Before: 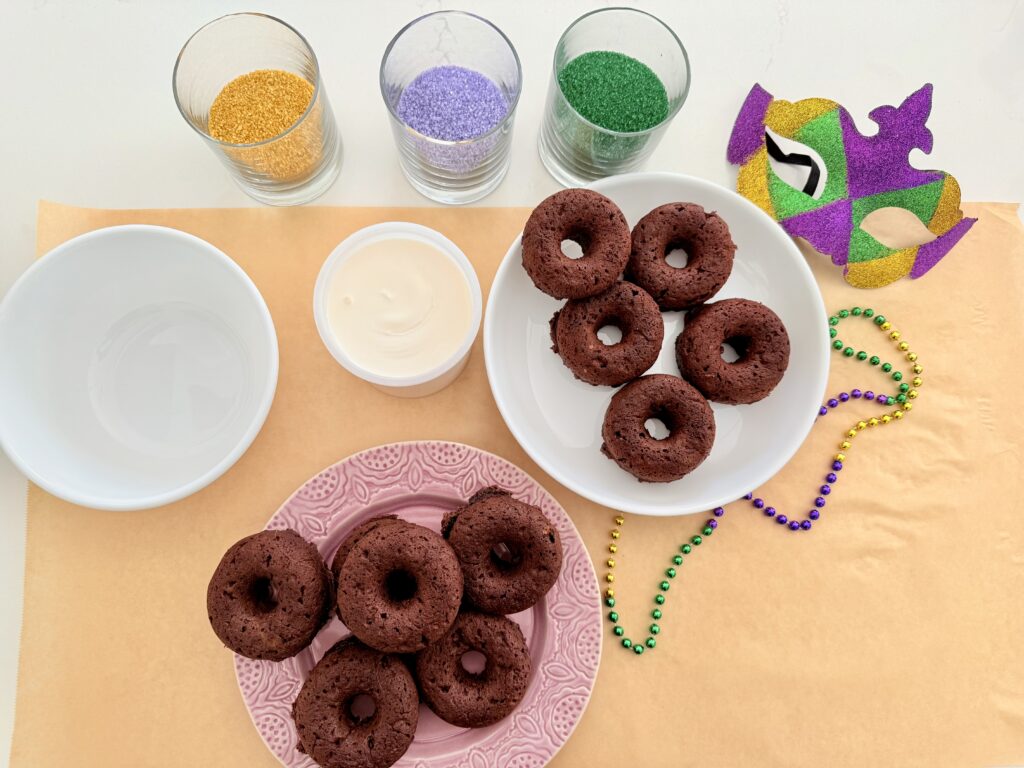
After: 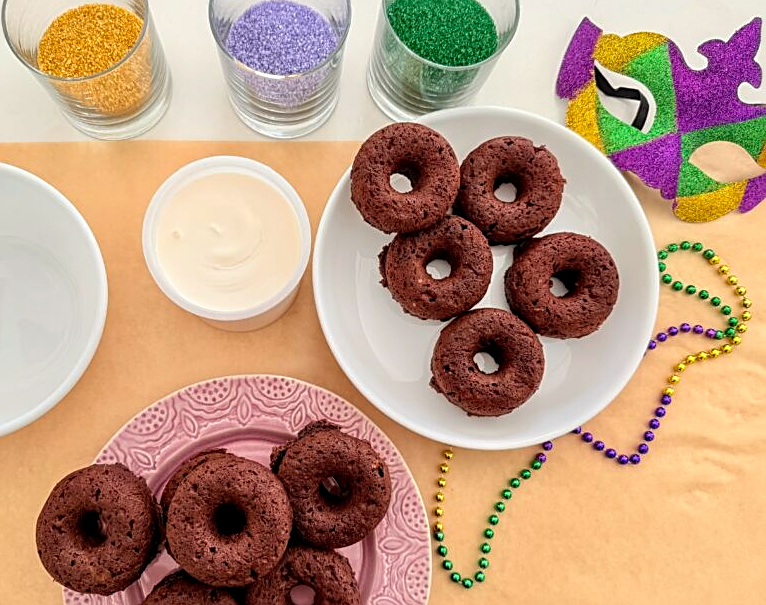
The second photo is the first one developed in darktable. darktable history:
crop: left 16.768%, top 8.653%, right 8.362%, bottom 12.485%
local contrast: on, module defaults
sharpen: on, module defaults
white balance: red 1.009, blue 0.985
